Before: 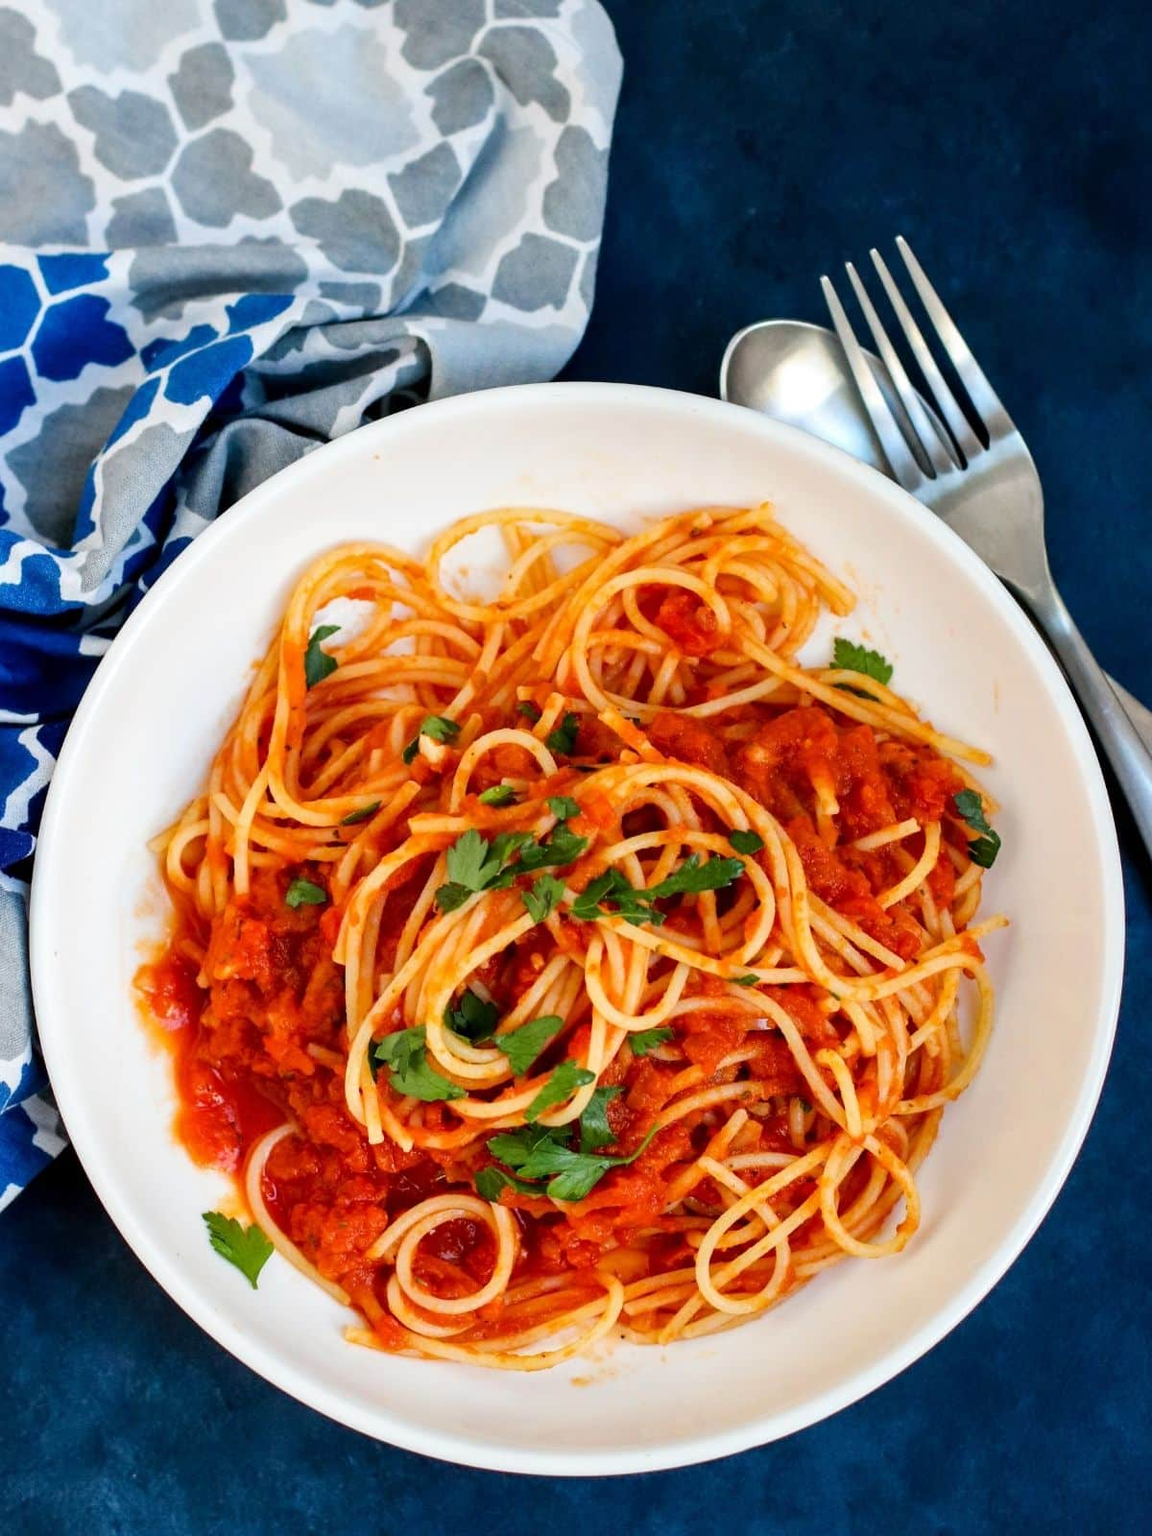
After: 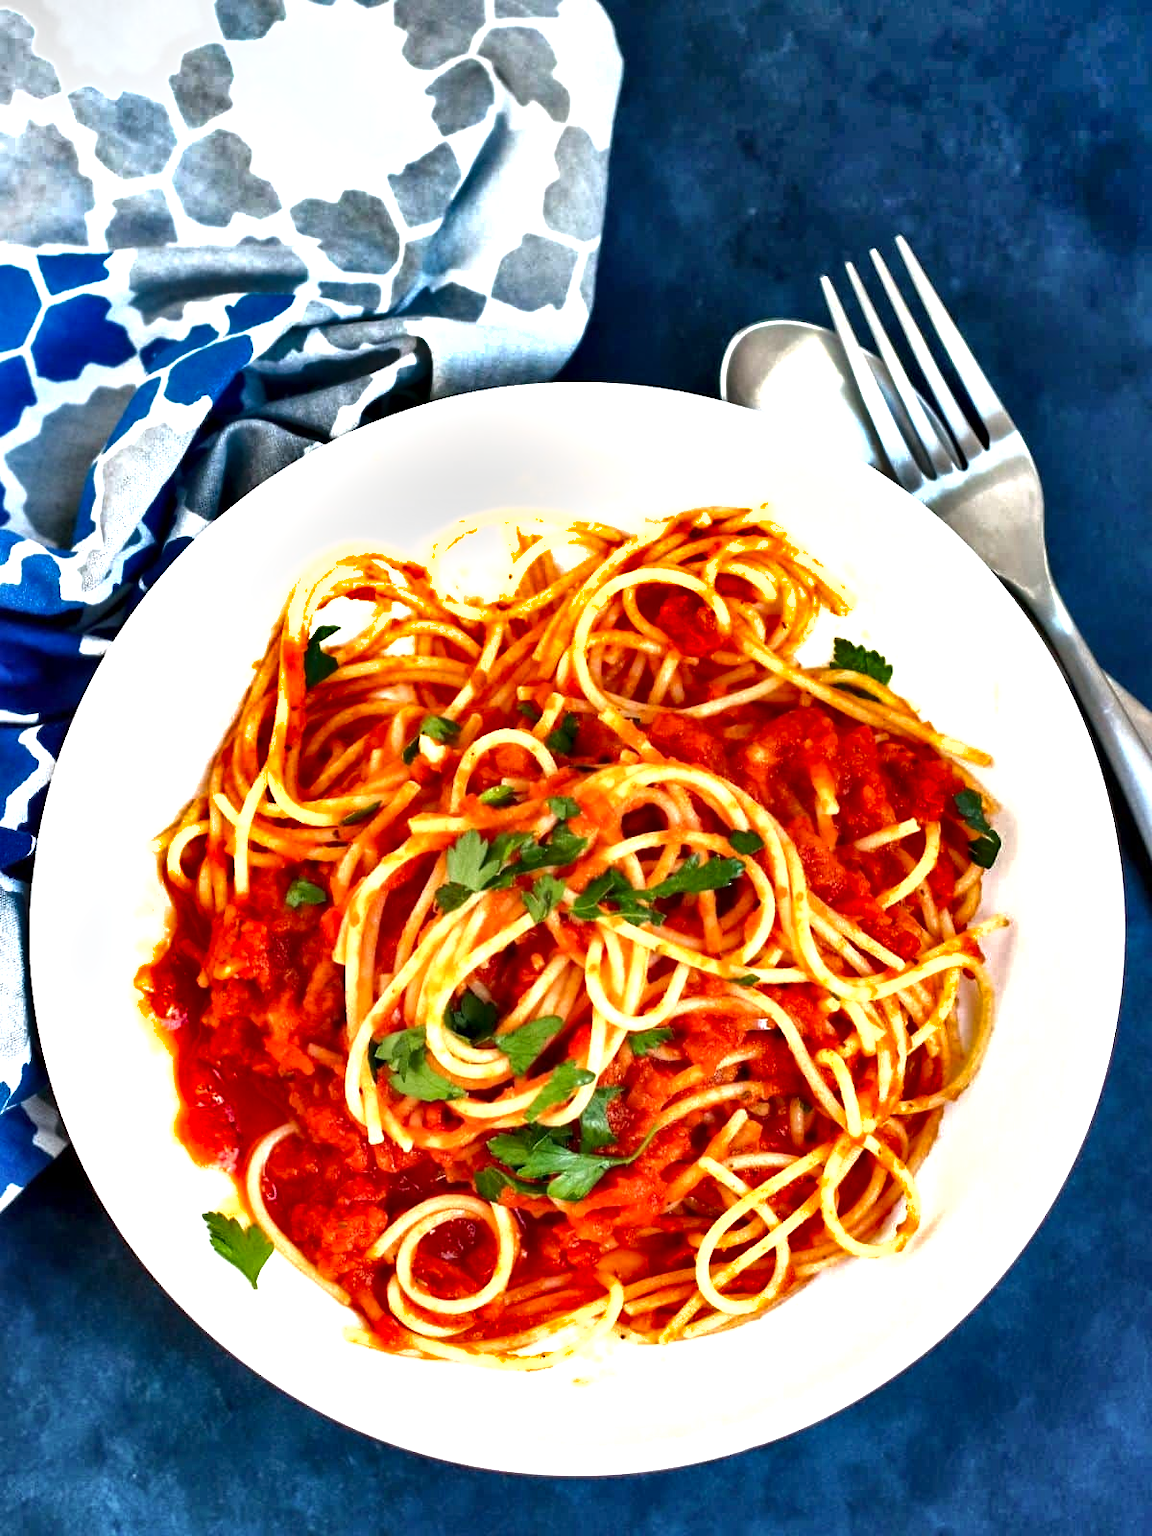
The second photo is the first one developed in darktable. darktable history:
tone curve: curves: ch0 [(0, 0) (0.568, 0.517) (0.8, 0.717) (1, 1)]
shadows and highlights: shadows 60, soften with gaussian
exposure: black level correction 0, exposure 1.1 EV, compensate exposure bias true, compensate highlight preservation false
local contrast: mode bilateral grid, contrast 20, coarseness 100, detail 150%, midtone range 0.2
